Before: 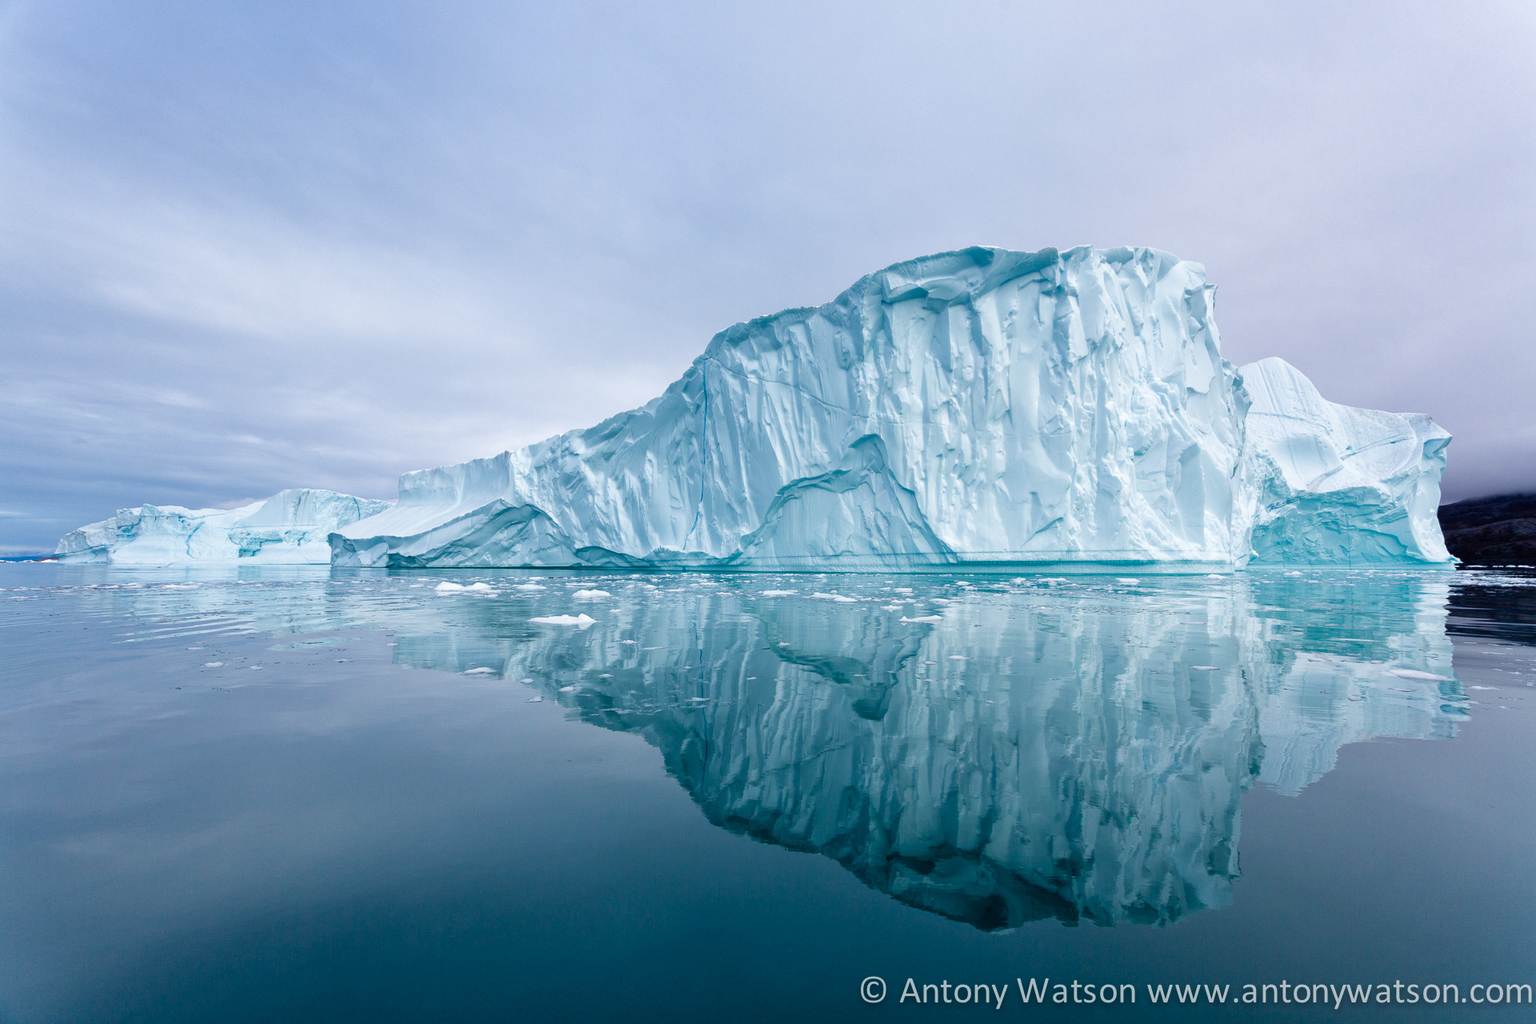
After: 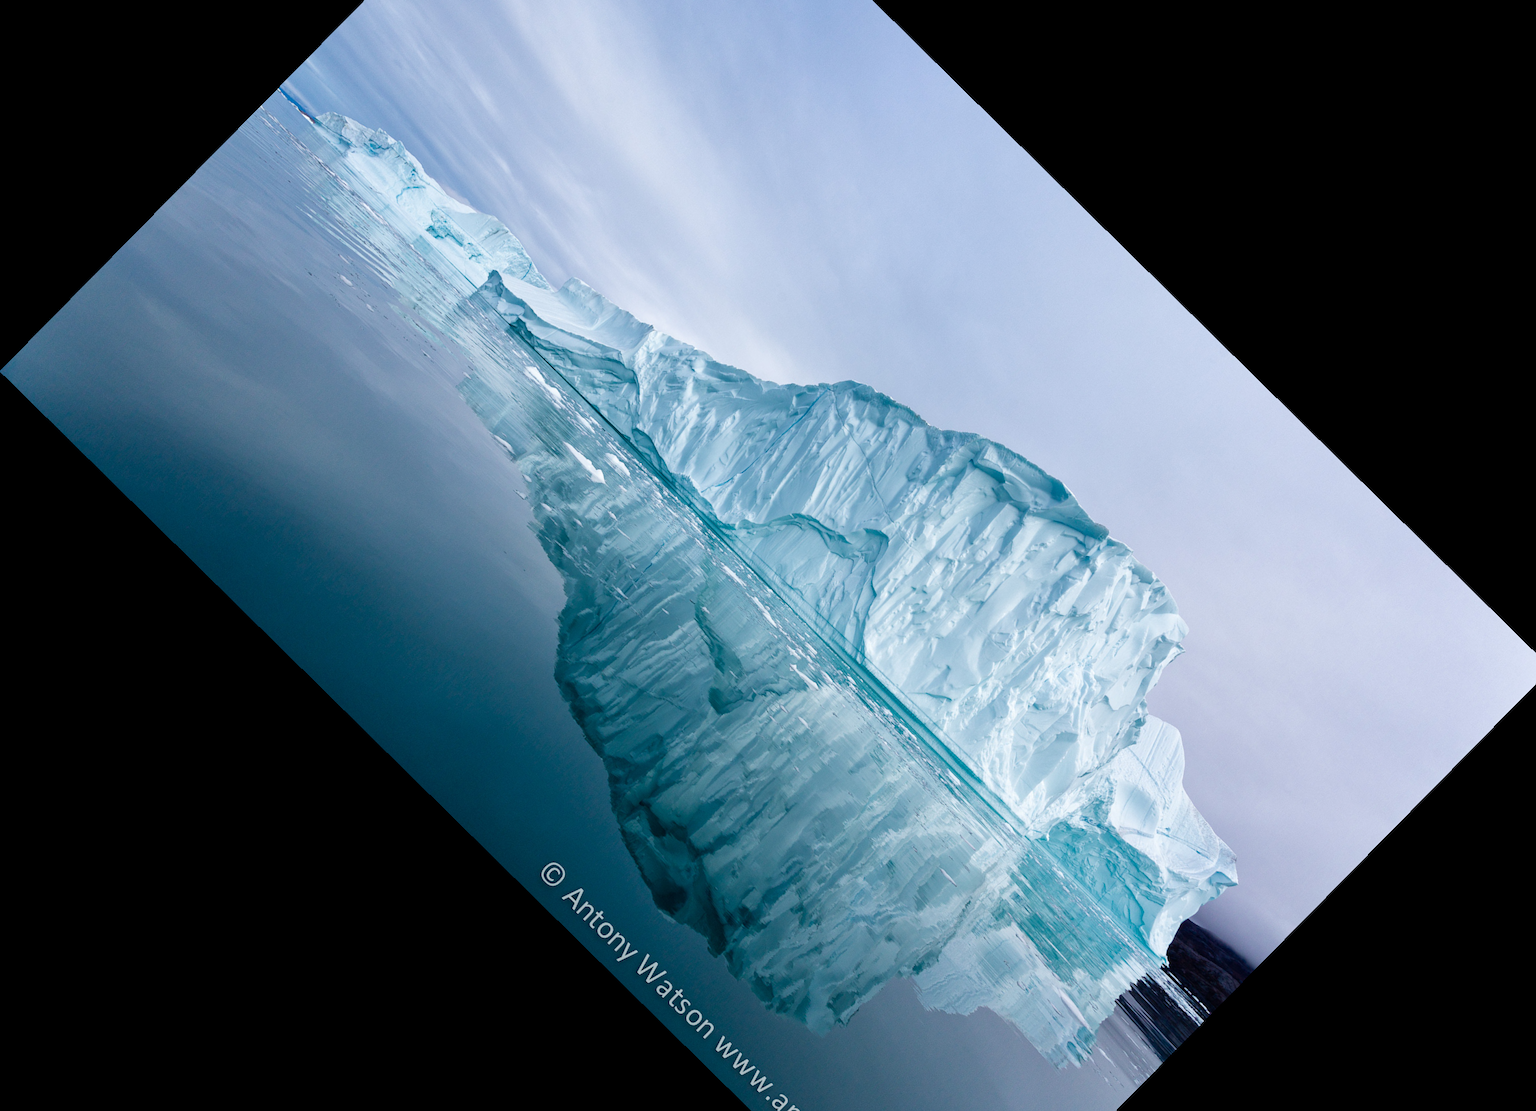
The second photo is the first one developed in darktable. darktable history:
crop and rotate: angle -44.54°, top 16.379%, right 0.937%, bottom 11.646%
